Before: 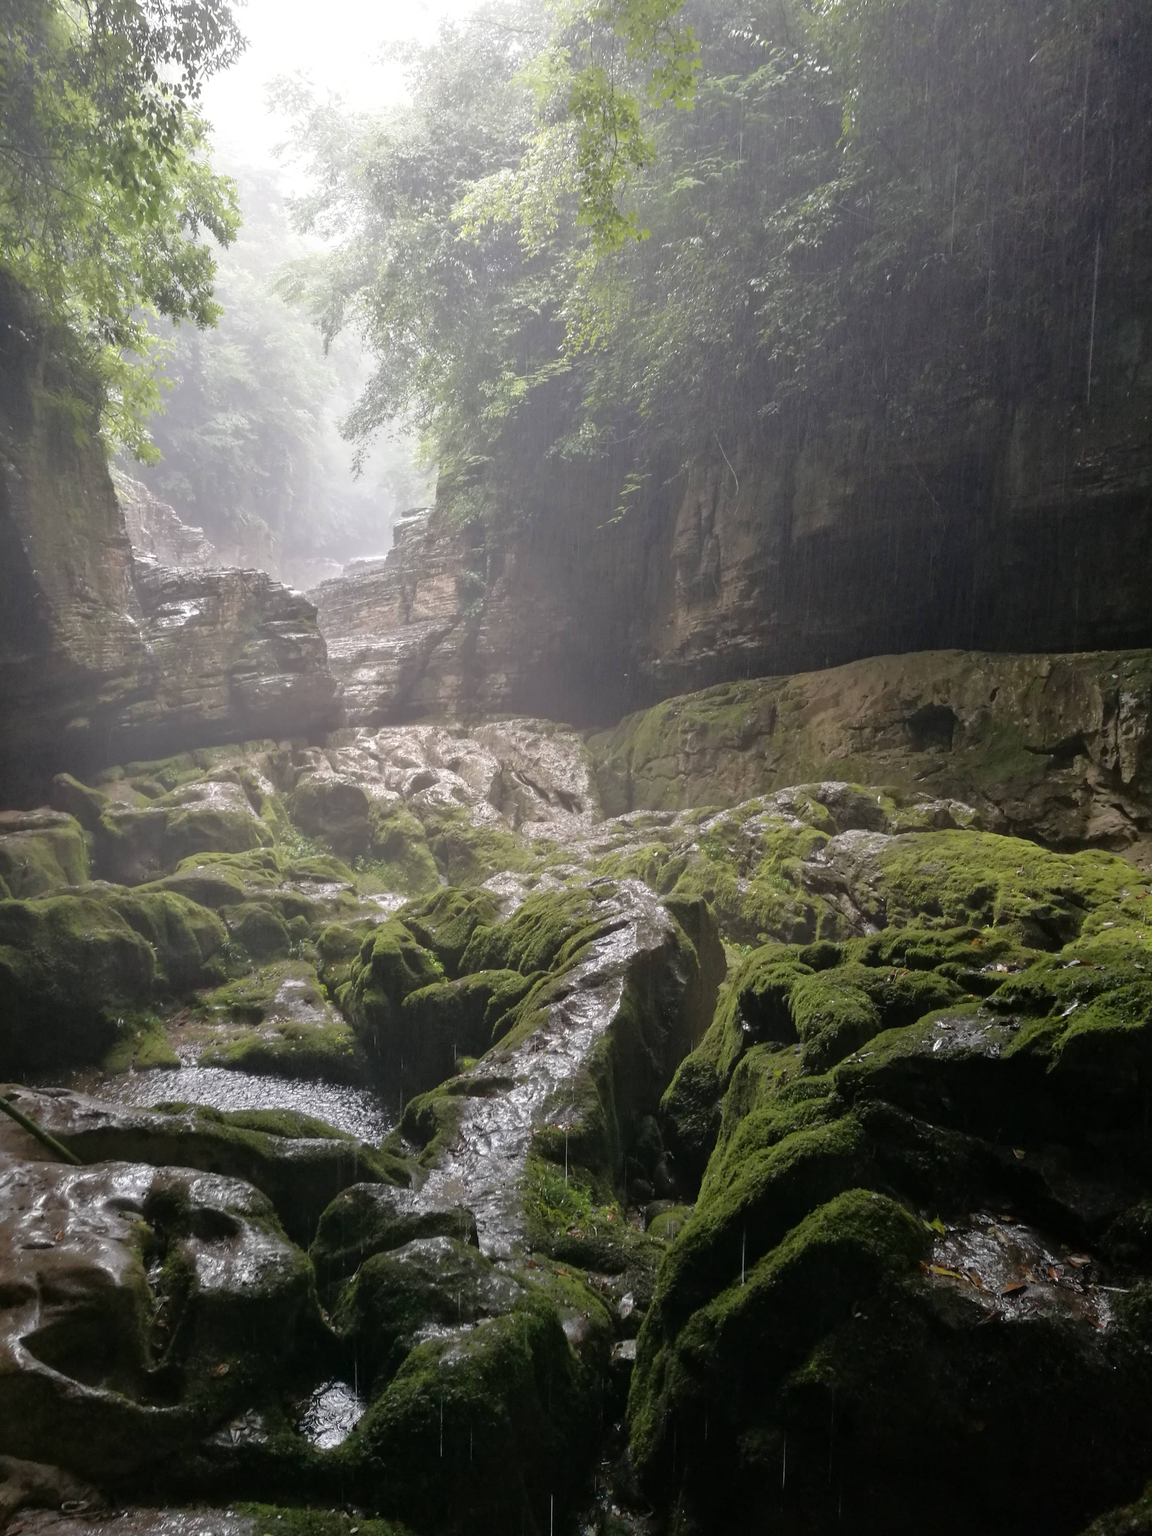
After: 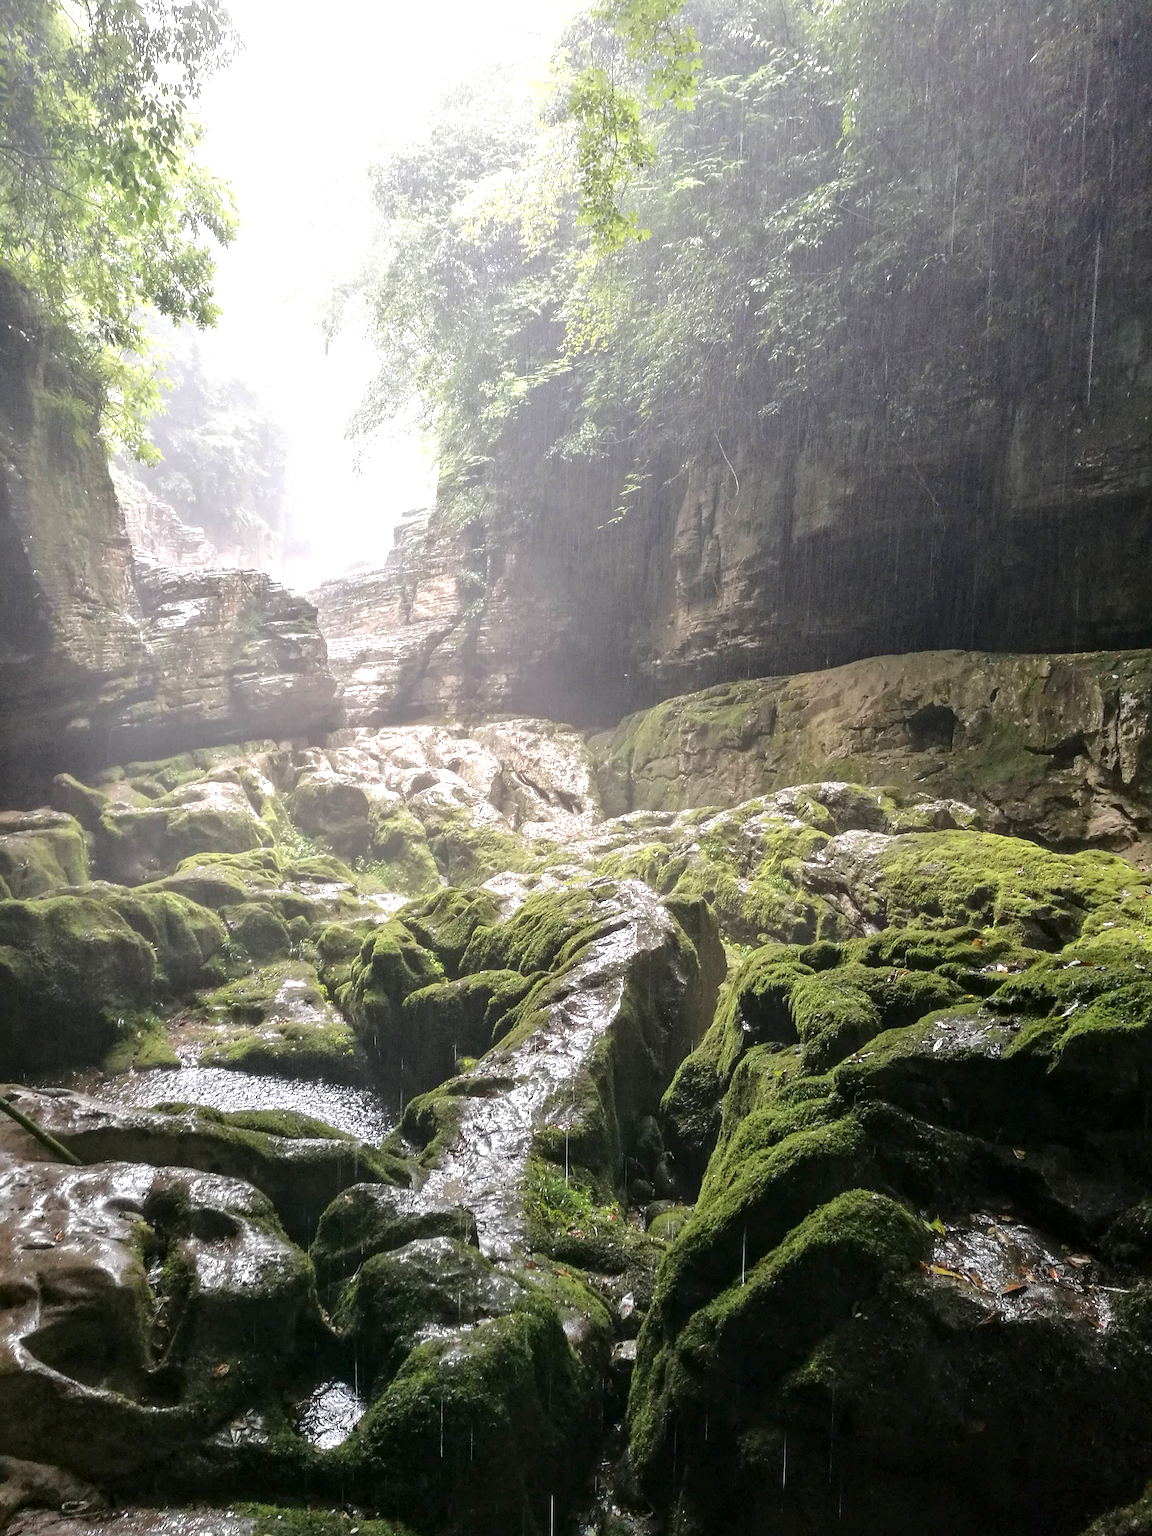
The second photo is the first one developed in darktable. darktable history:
local contrast: detail 130%
exposure: black level correction 0, exposure 0.89 EV, compensate highlight preservation false
sharpen: on, module defaults
